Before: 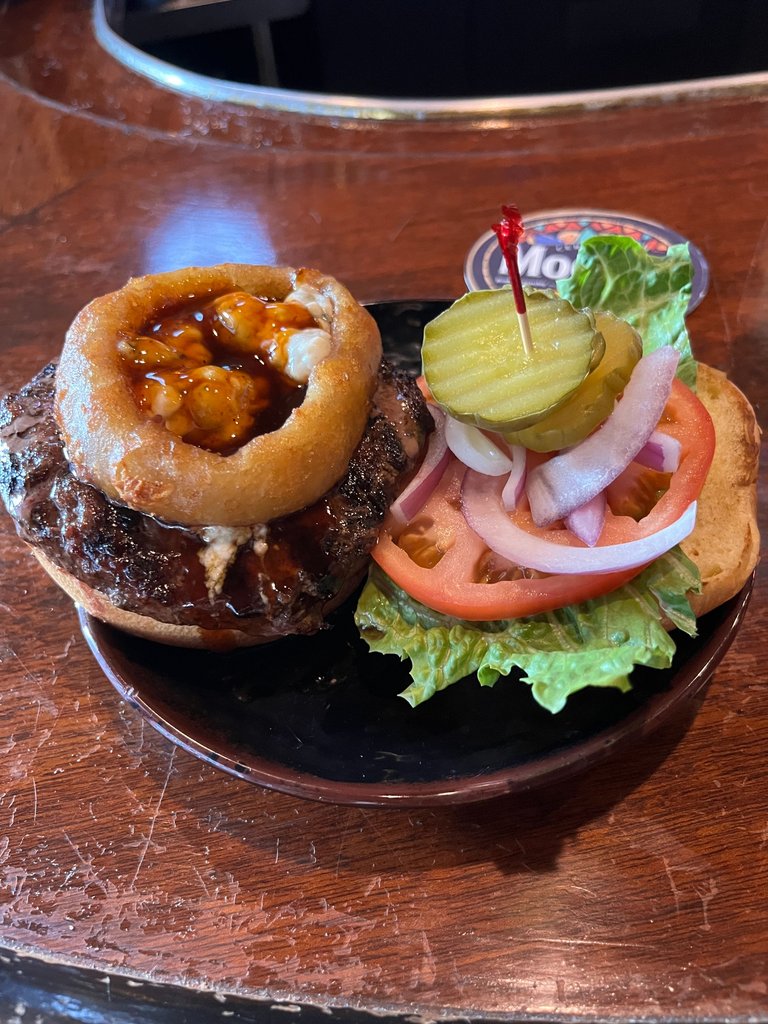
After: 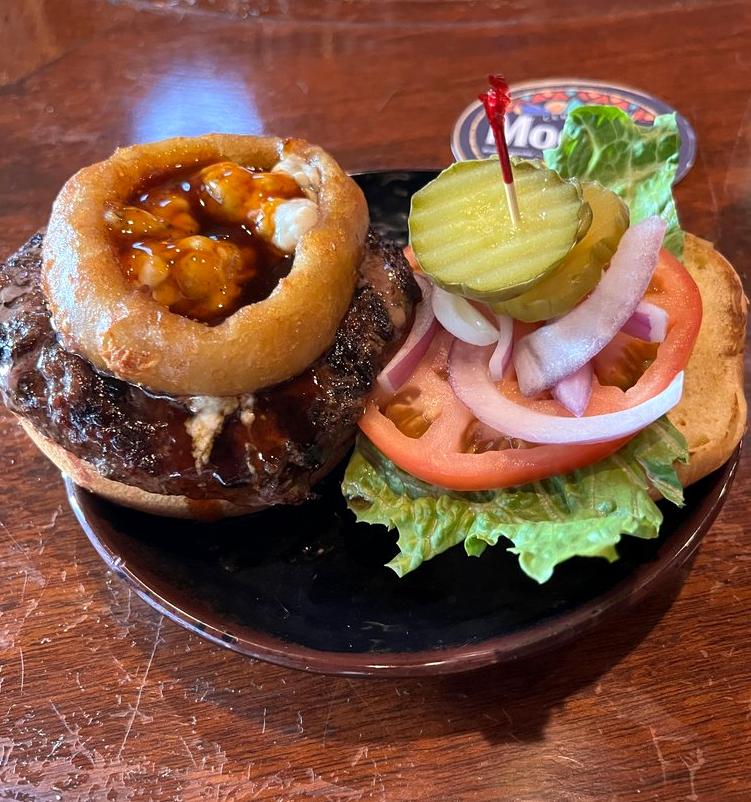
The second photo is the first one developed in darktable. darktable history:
crop and rotate: left 1.817%, top 12.757%, right 0.305%, bottom 8.87%
color correction: highlights b* 2.94
exposure: black level correction 0.001, exposure 0.193 EV, compensate highlight preservation false
color calibration: illuminant same as pipeline (D50), adaptation XYZ, x 0.347, y 0.359, temperature 5022.64 K
